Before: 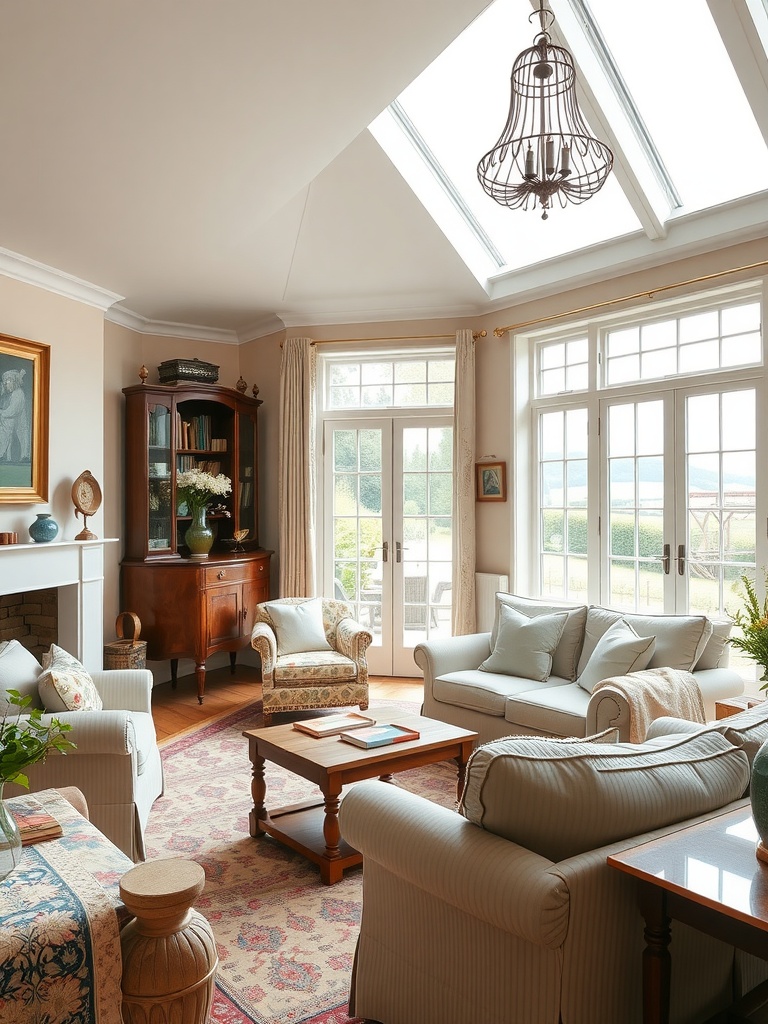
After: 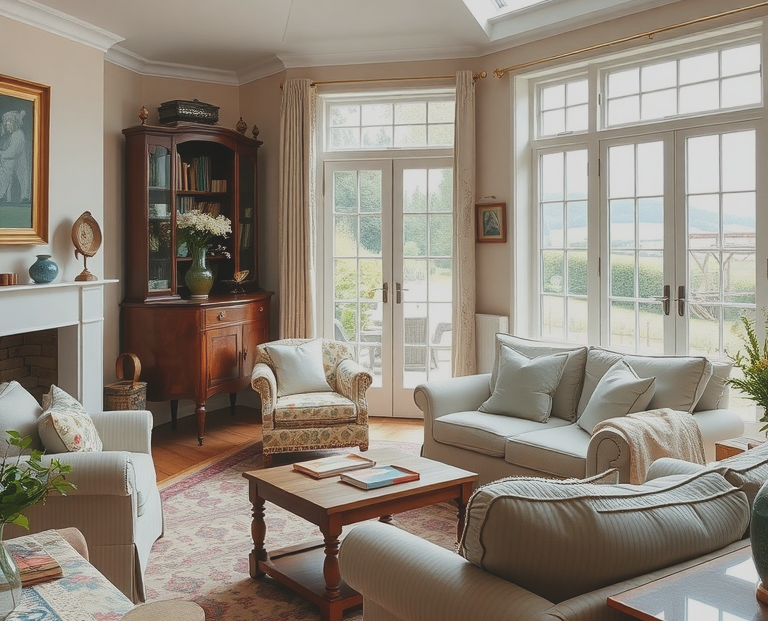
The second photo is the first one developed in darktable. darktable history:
crop and rotate: top 25.357%, bottom 13.942%
exposure: black level correction -0.015, exposure -0.5 EV, compensate highlight preservation false
